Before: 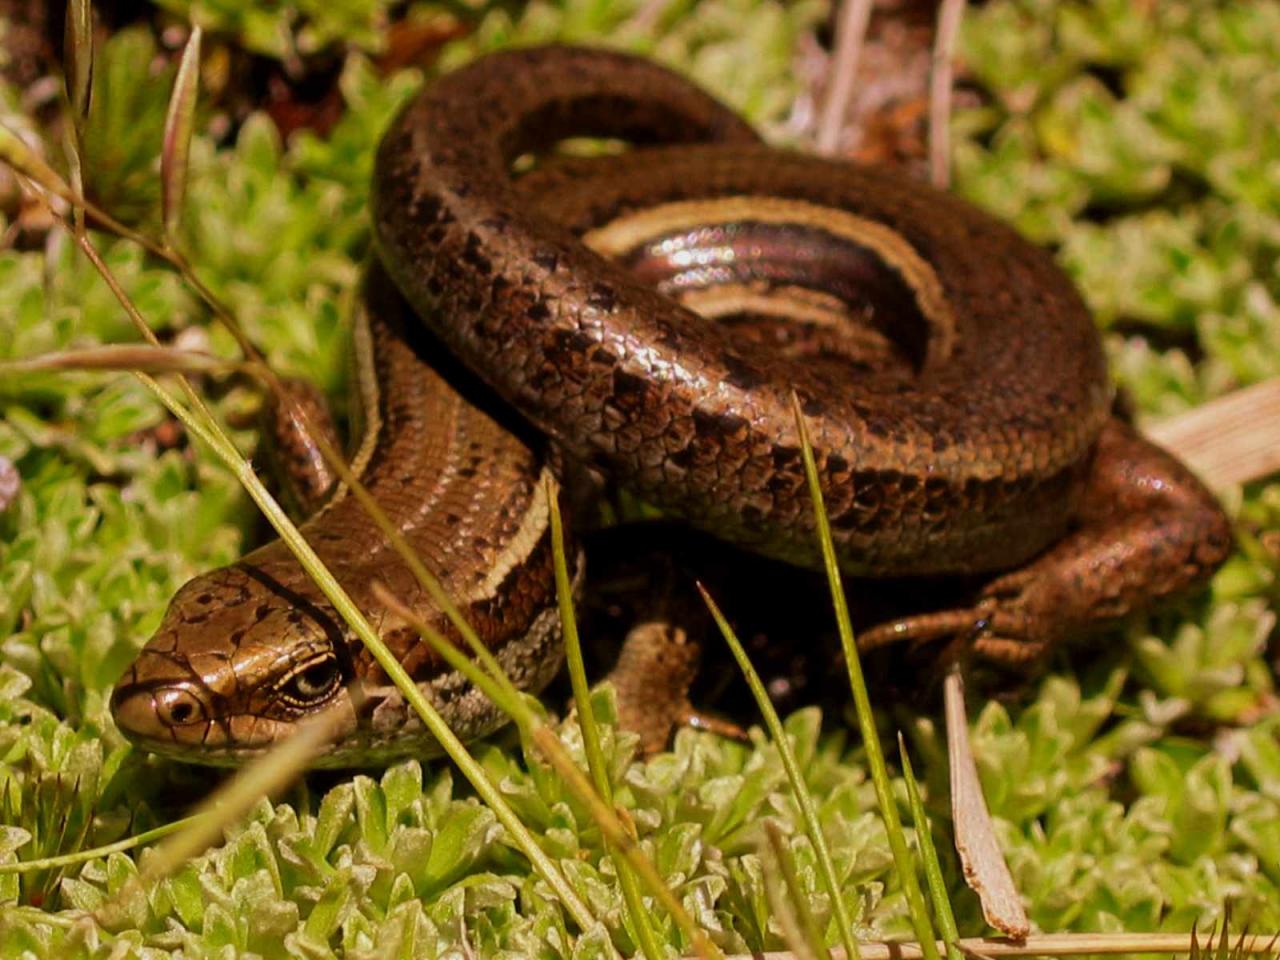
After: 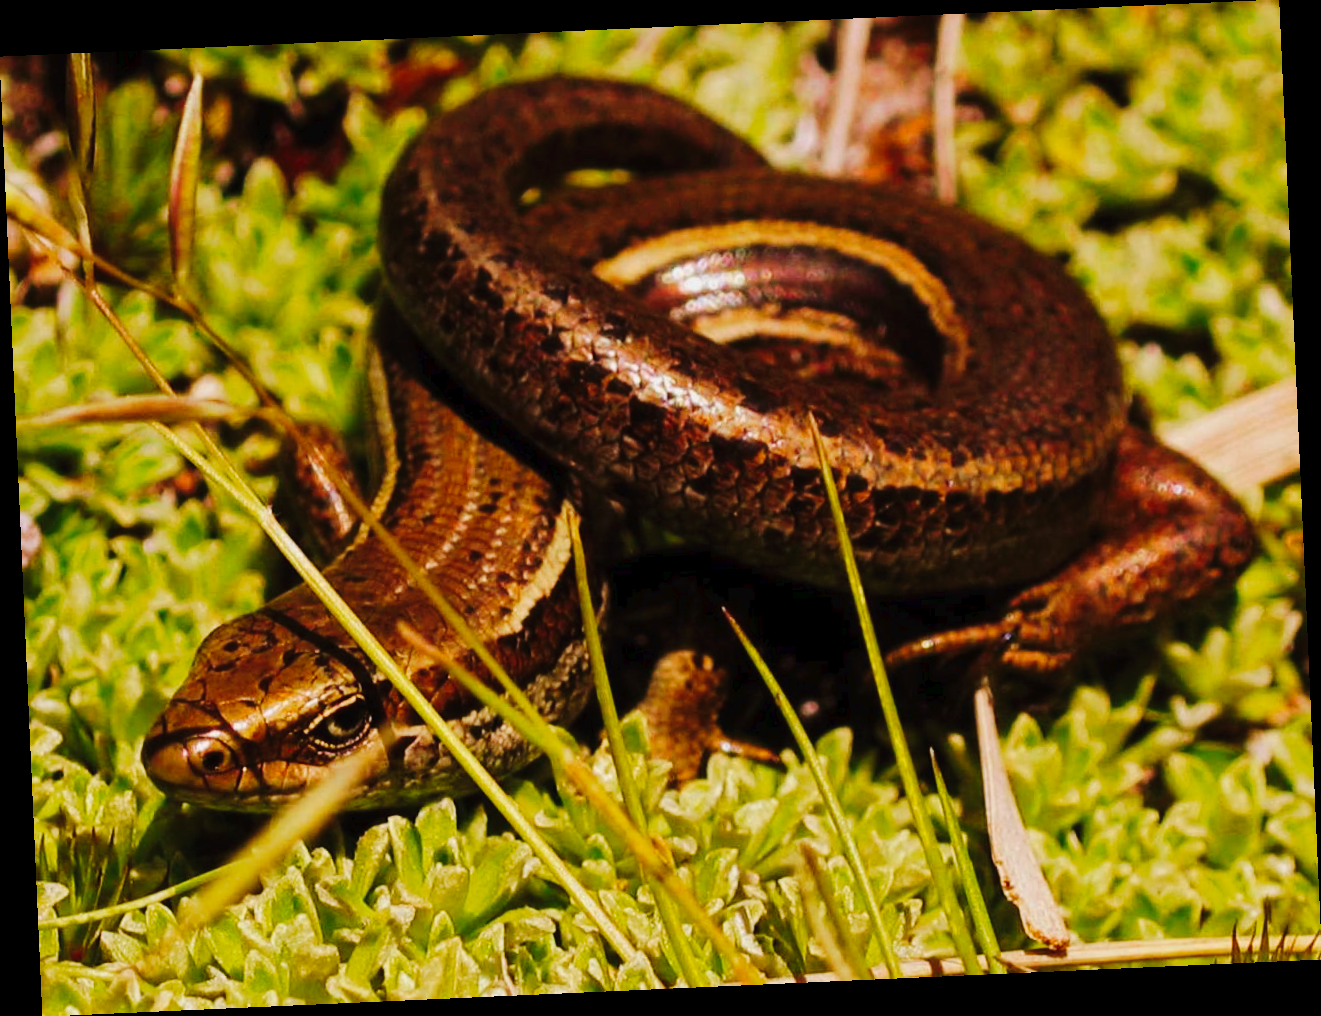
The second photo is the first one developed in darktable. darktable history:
rotate and perspective: rotation -2.56°, automatic cropping off
tone curve: curves: ch0 [(0, 0) (0.003, 0.018) (0.011, 0.021) (0.025, 0.028) (0.044, 0.039) (0.069, 0.05) (0.1, 0.06) (0.136, 0.081) (0.177, 0.117) (0.224, 0.161) (0.277, 0.226) (0.335, 0.315) (0.399, 0.421) (0.468, 0.53) (0.543, 0.627) (0.623, 0.726) (0.709, 0.789) (0.801, 0.859) (0.898, 0.924) (1, 1)], preserve colors none
